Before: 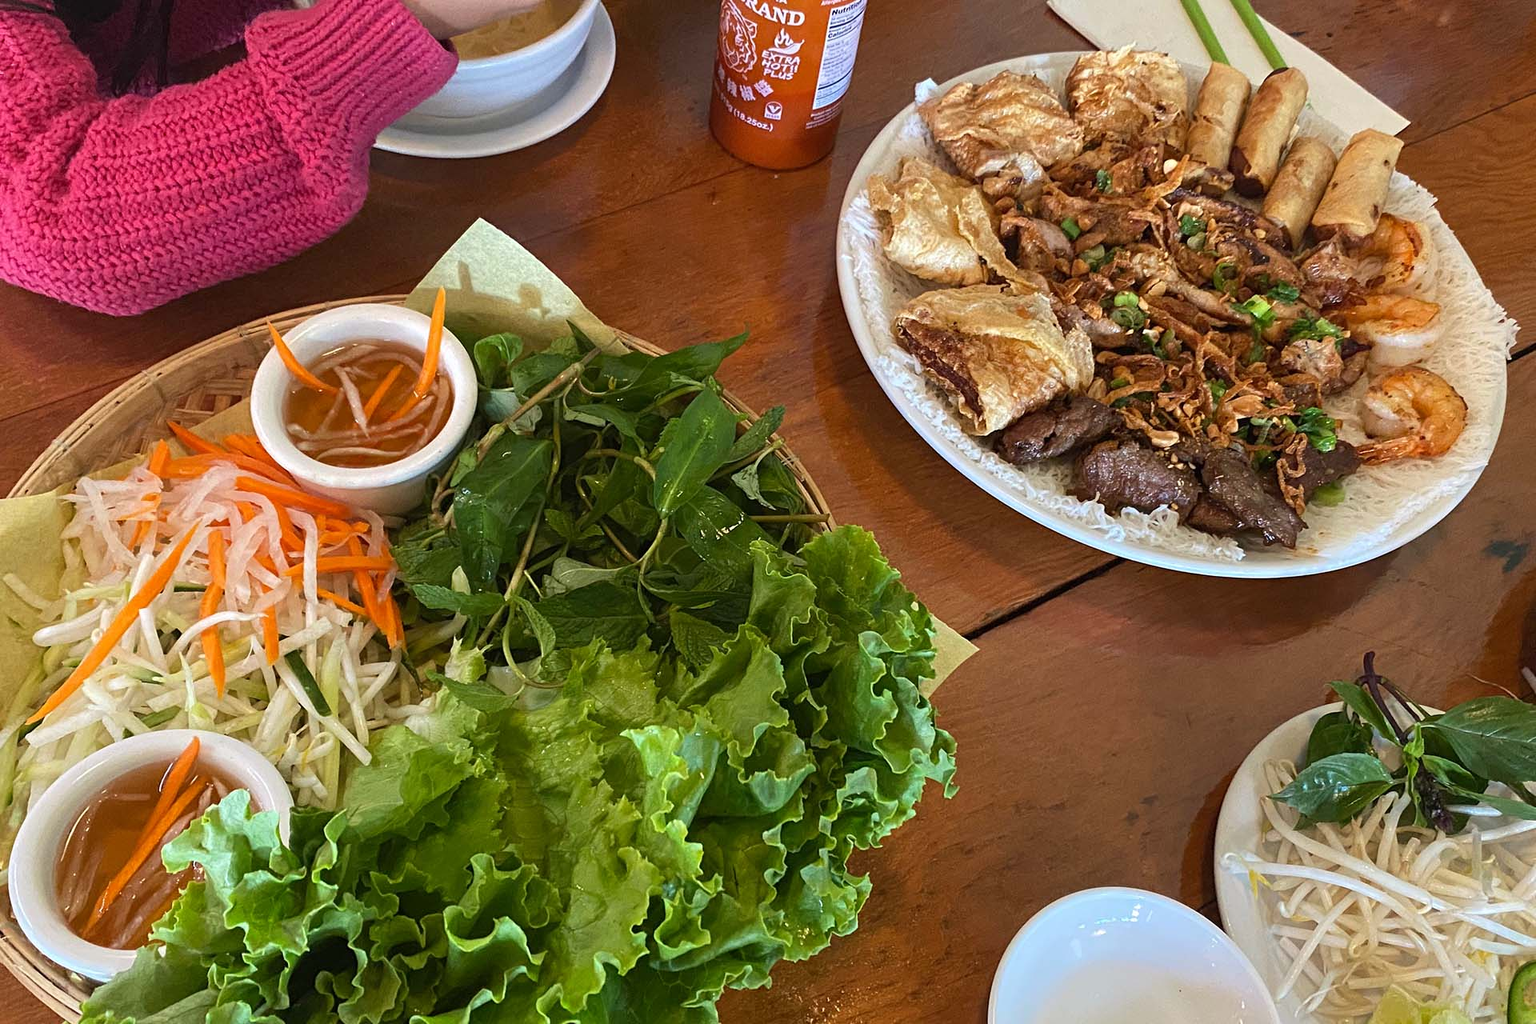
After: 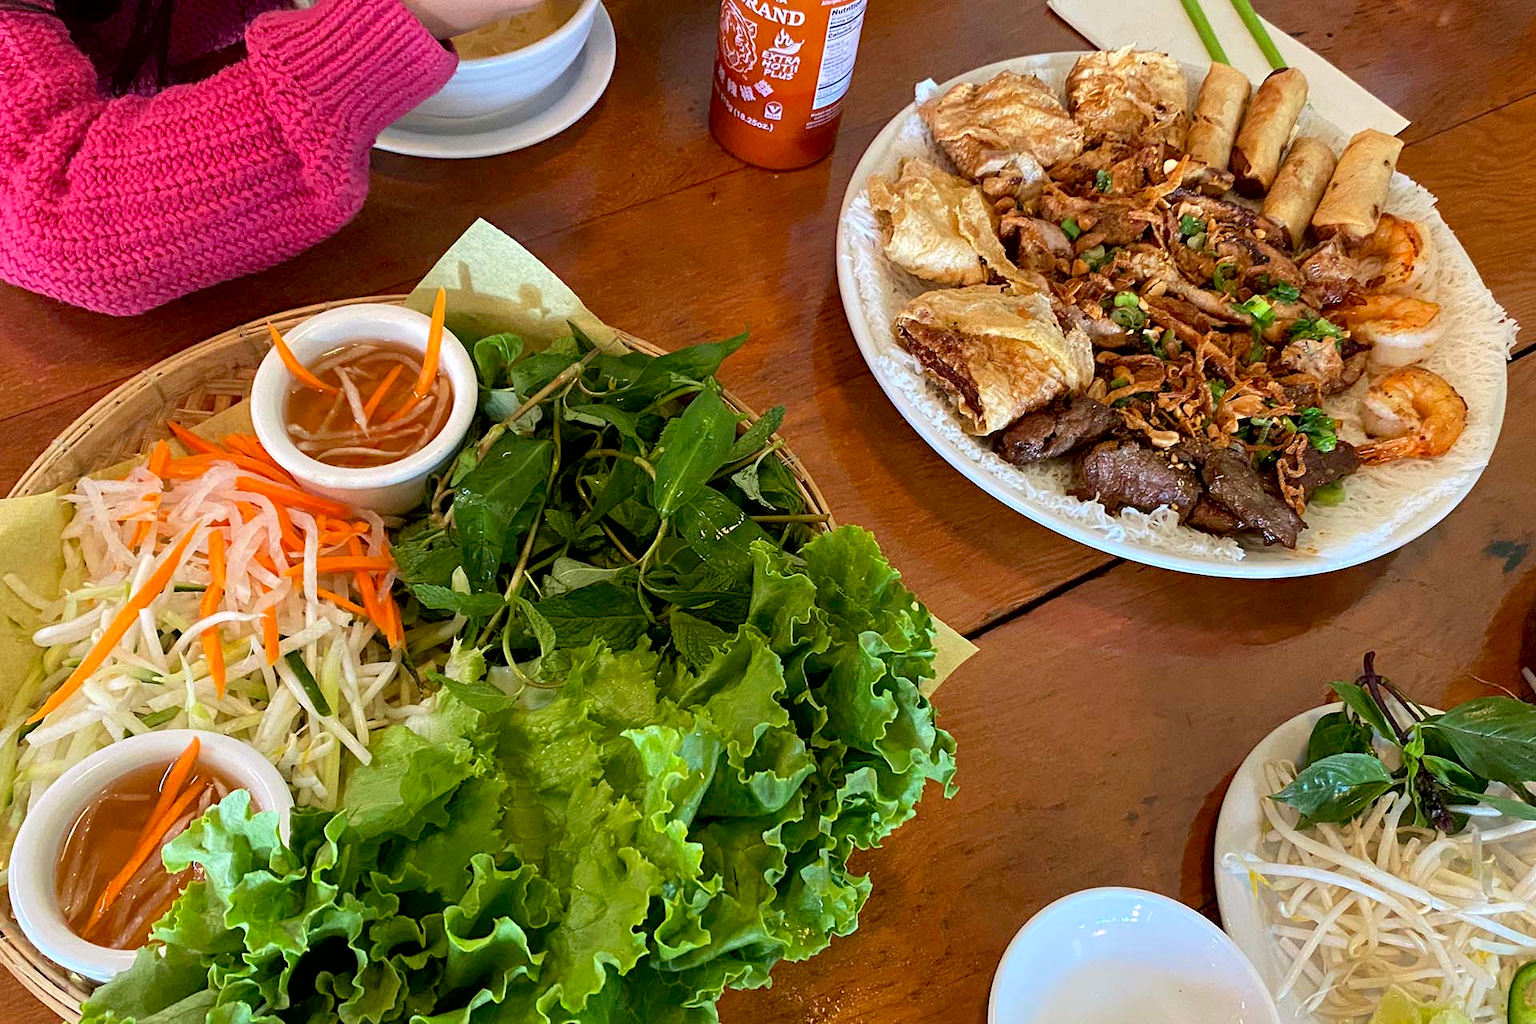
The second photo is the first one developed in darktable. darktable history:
exposure: black level correction 0.01, exposure 0.011 EV, compensate highlight preservation false
contrast brightness saturation: contrast 0.03, brightness 0.06, saturation 0.13
